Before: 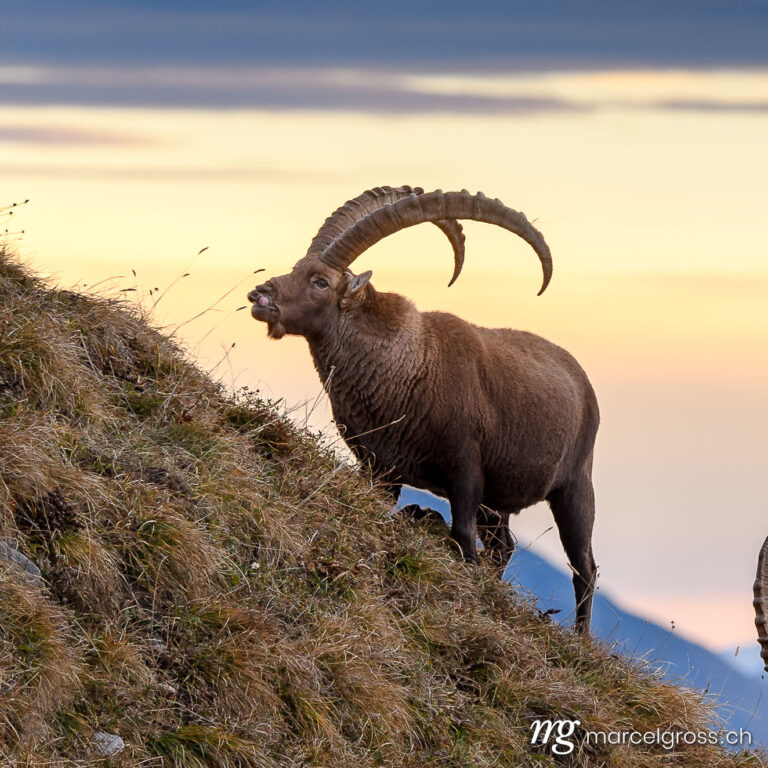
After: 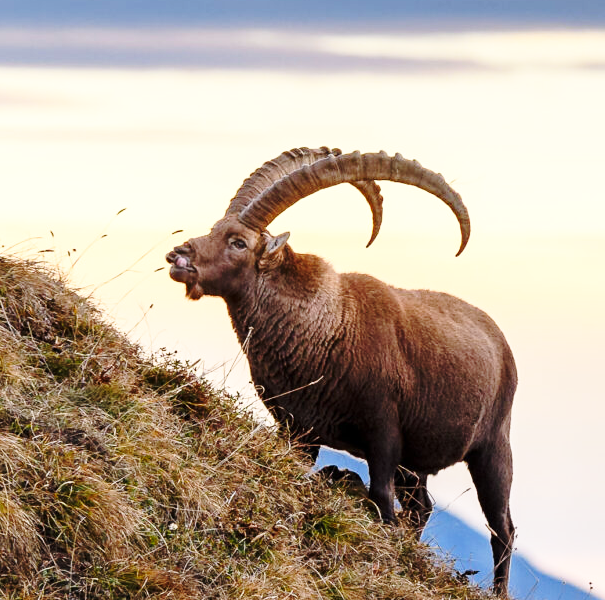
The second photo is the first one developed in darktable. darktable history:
base curve: curves: ch0 [(0, 0) (0.036, 0.037) (0.121, 0.228) (0.46, 0.76) (0.859, 0.983) (1, 1)], preserve colors none
crop and rotate: left 10.77%, top 5.1%, right 10.41%, bottom 16.76%
white balance: emerald 1
